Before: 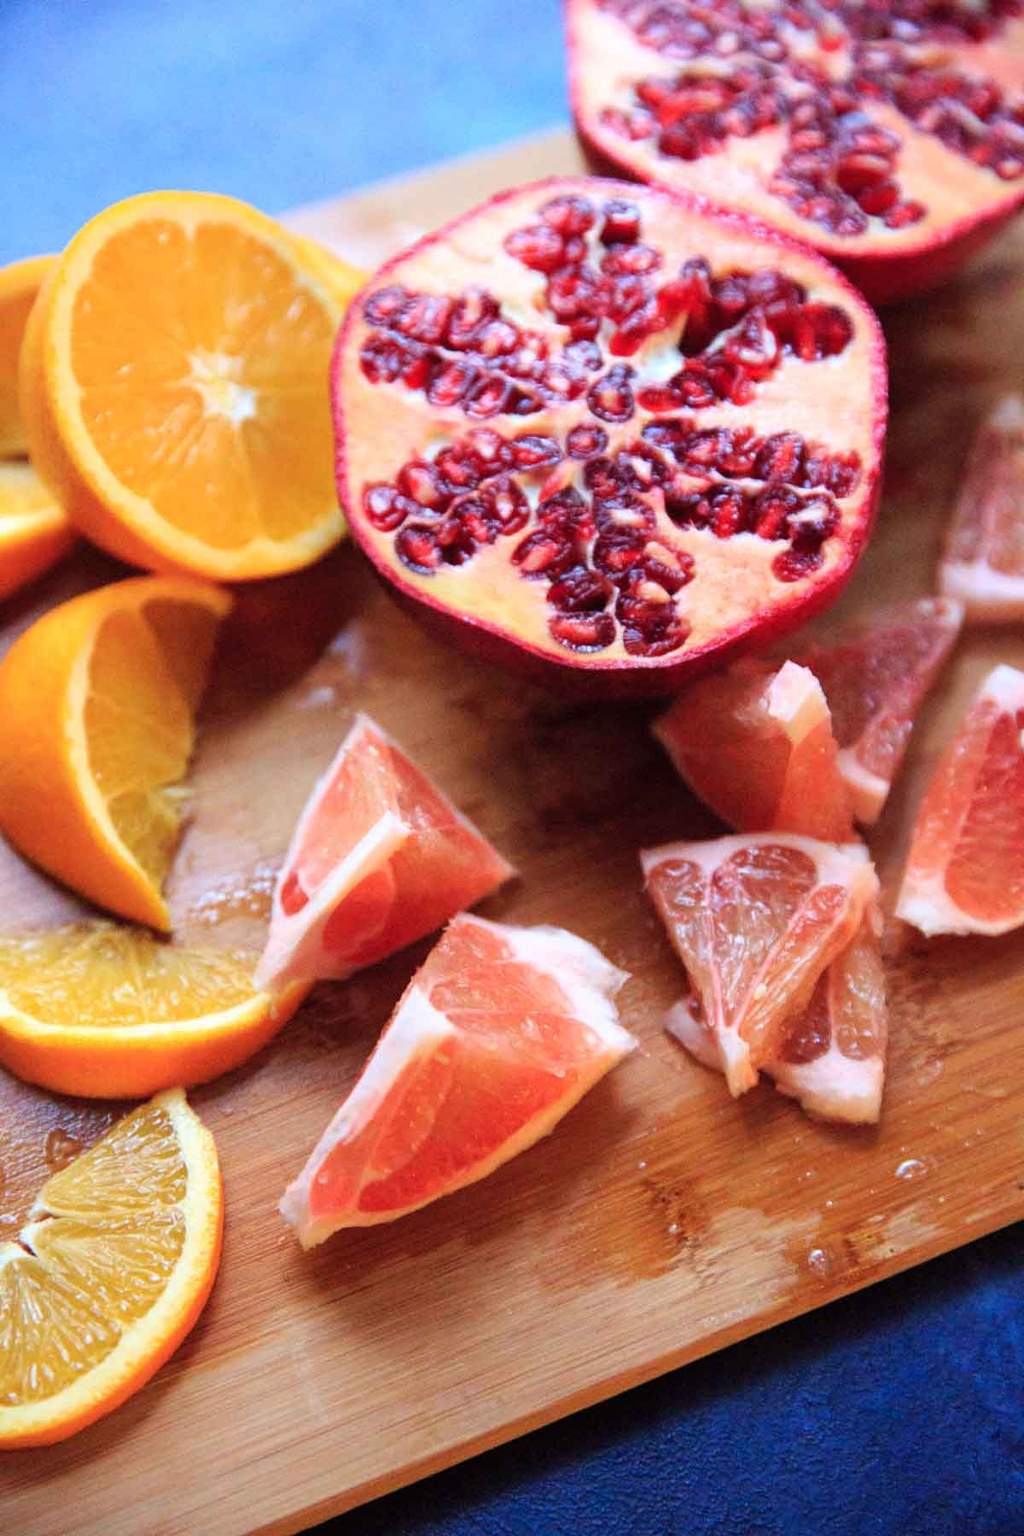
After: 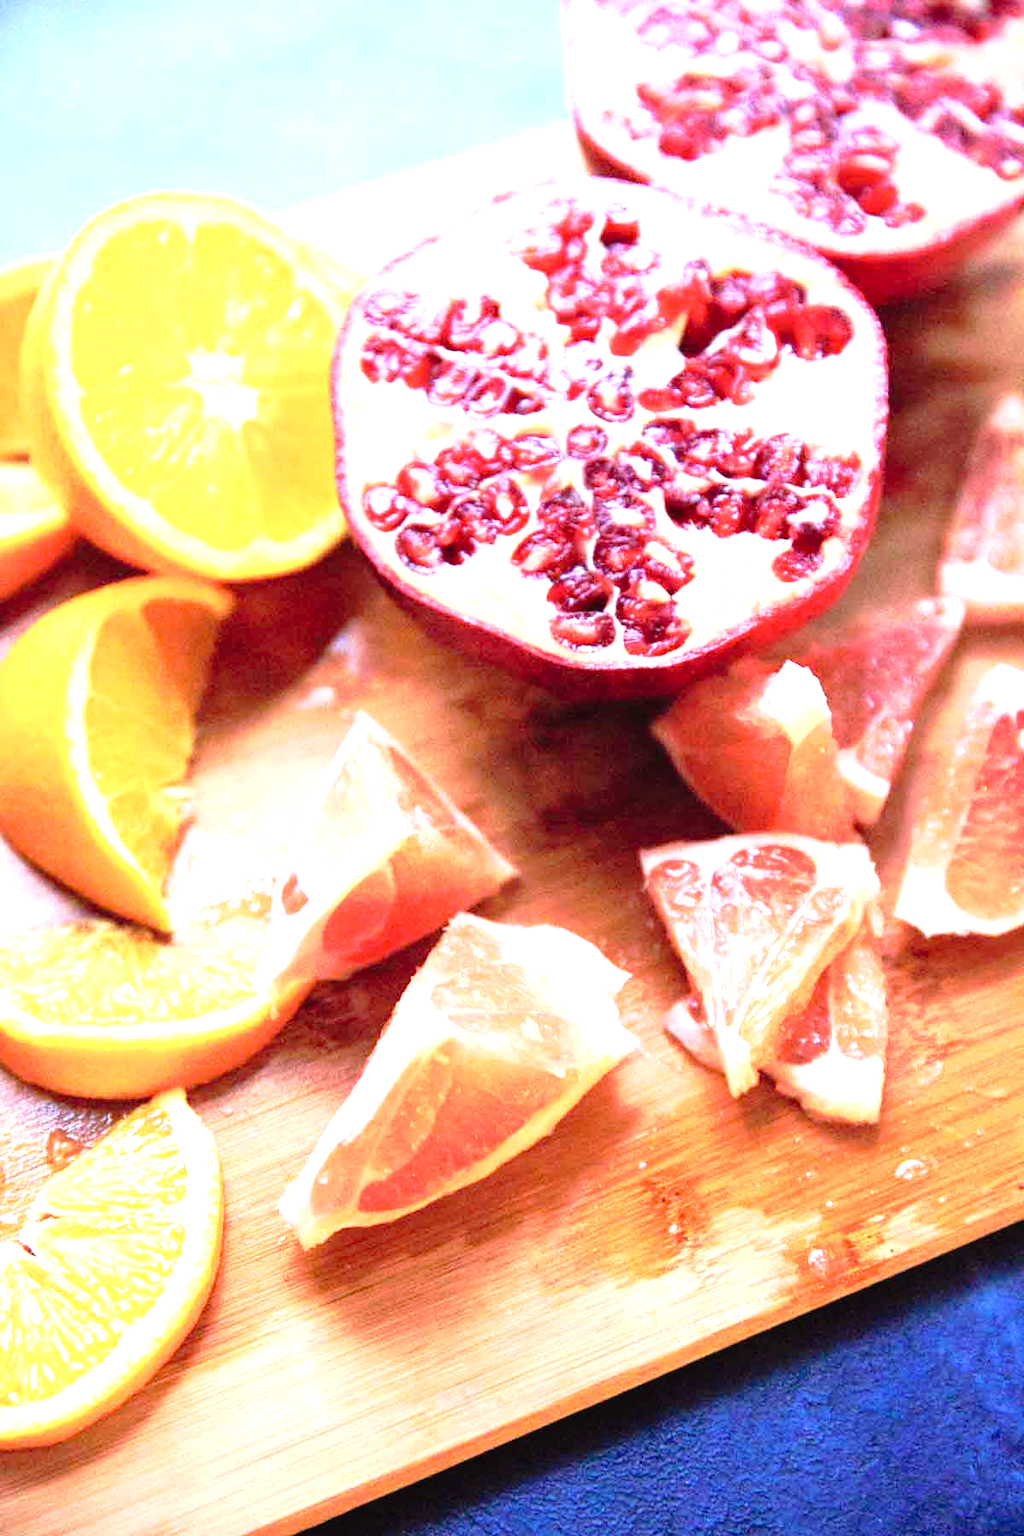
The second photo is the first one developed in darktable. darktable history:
exposure: black level correction 0, exposure 1.549 EV, compensate highlight preservation false
tone curve: curves: ch0 [(0, 0.013) (0.117, 0.081) (0.257, 0.259) (0.408, 0.45) (0.611, 0.64) (0.81, 0.857) (1, 1)]; ch1 [(0, 0) (0.287, 0.198) (0.501, 0.506) (0.56, 0.584) (0.715, 0.741) (0.976, 0.992)]; ch2 [(0, 0) (0.369, 0.362) (0.5, 0.5) (0.537, 0.547) (0.59, 0.603) (0.681, 0.754) (1, 1)], preserve colors none
